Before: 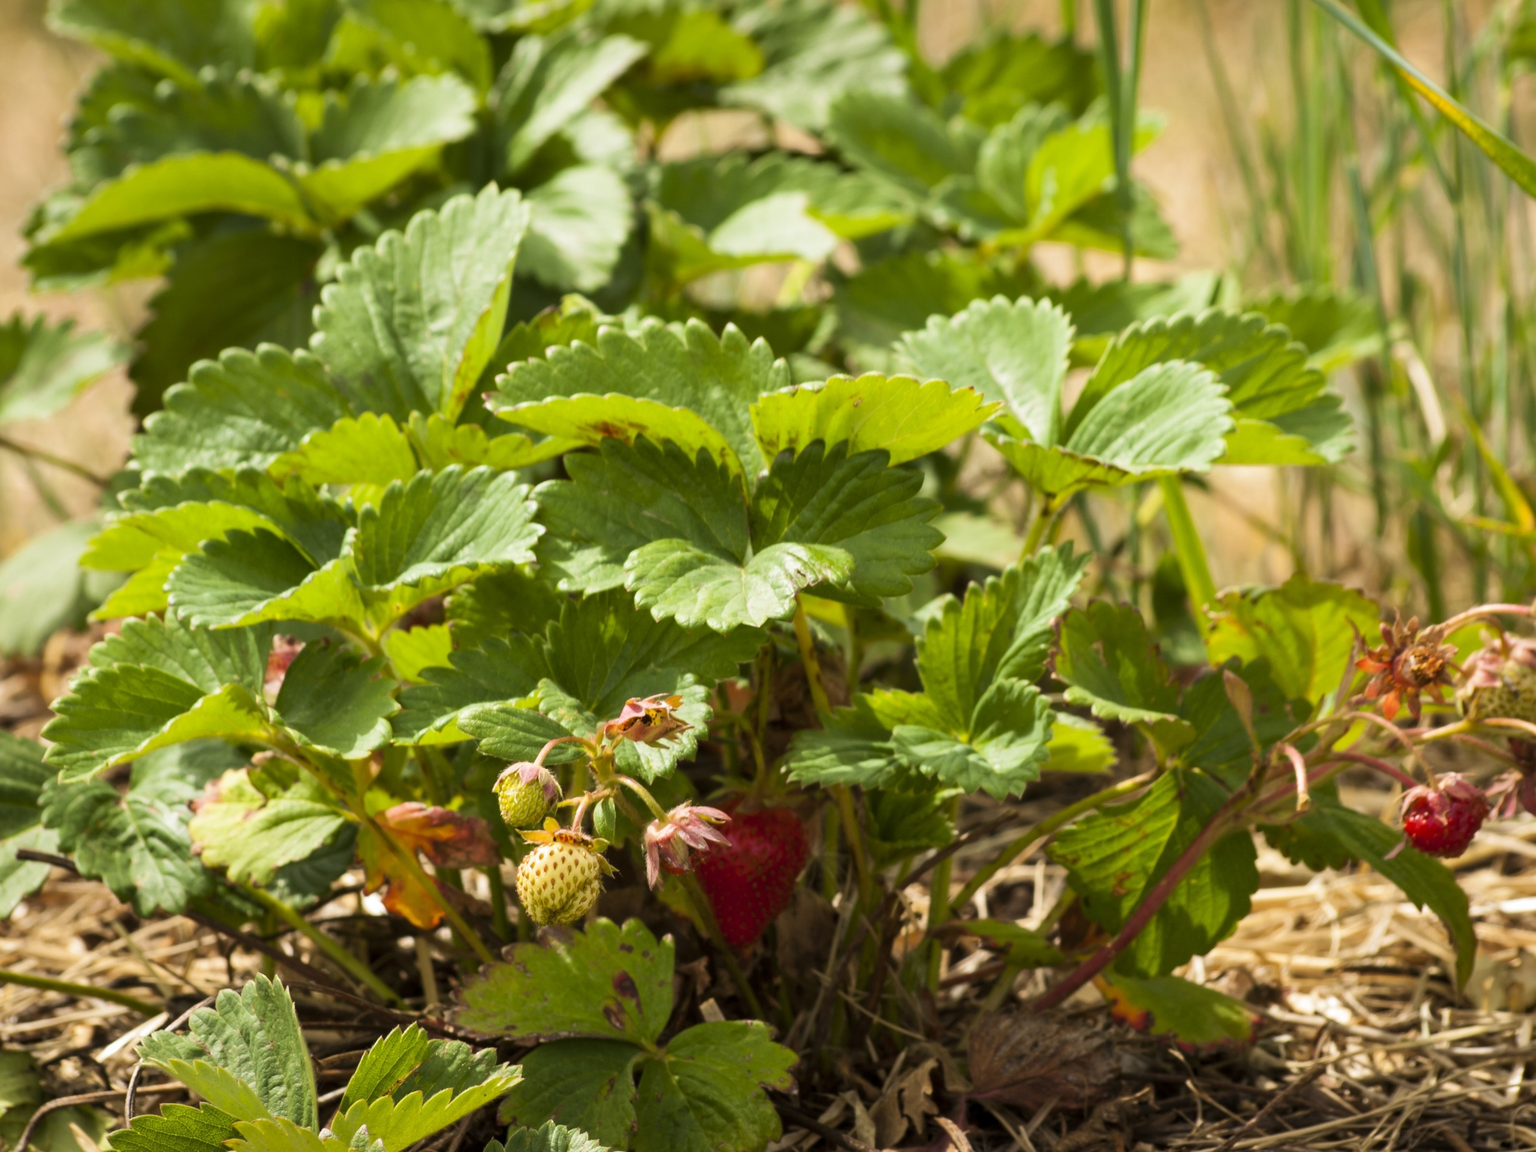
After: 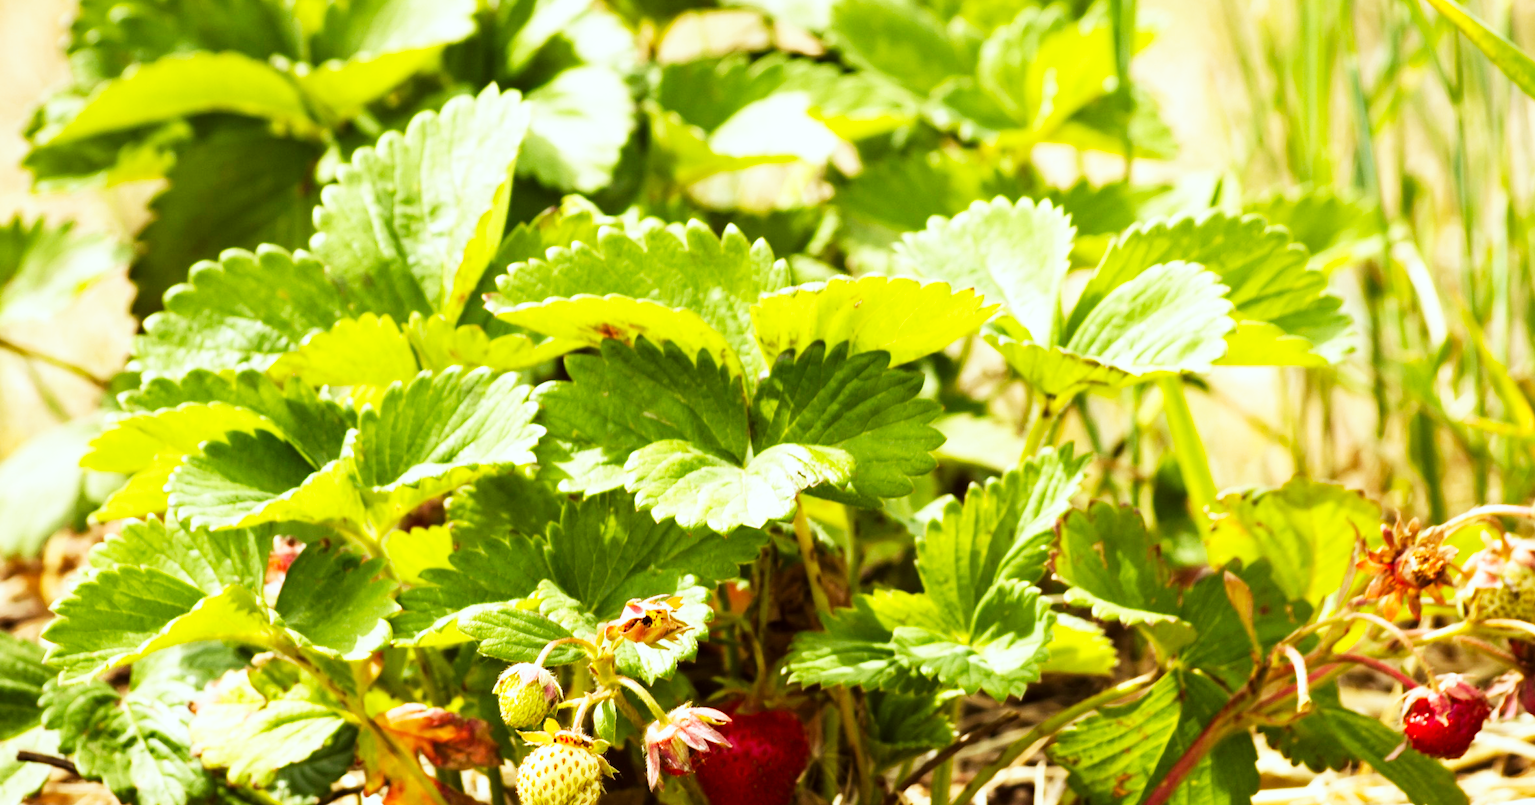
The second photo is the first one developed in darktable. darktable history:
crop and rotate: top 8.716%, bottom 21.331%
color correction: highlights a* -2.75, highlights b* -2.04, shadows a* 2.23, shadows b* 2.83
haze removal: compatibility mode true, adaptive false
base curve: curves: ch0 [(0, 0) (0.007, 0.004) (0.027, 0.03) (0.046, 0.07) (0.207, 0.54) (0.442, 0.872) (0.673, 0.972) (1, 1)], preserve colors none
